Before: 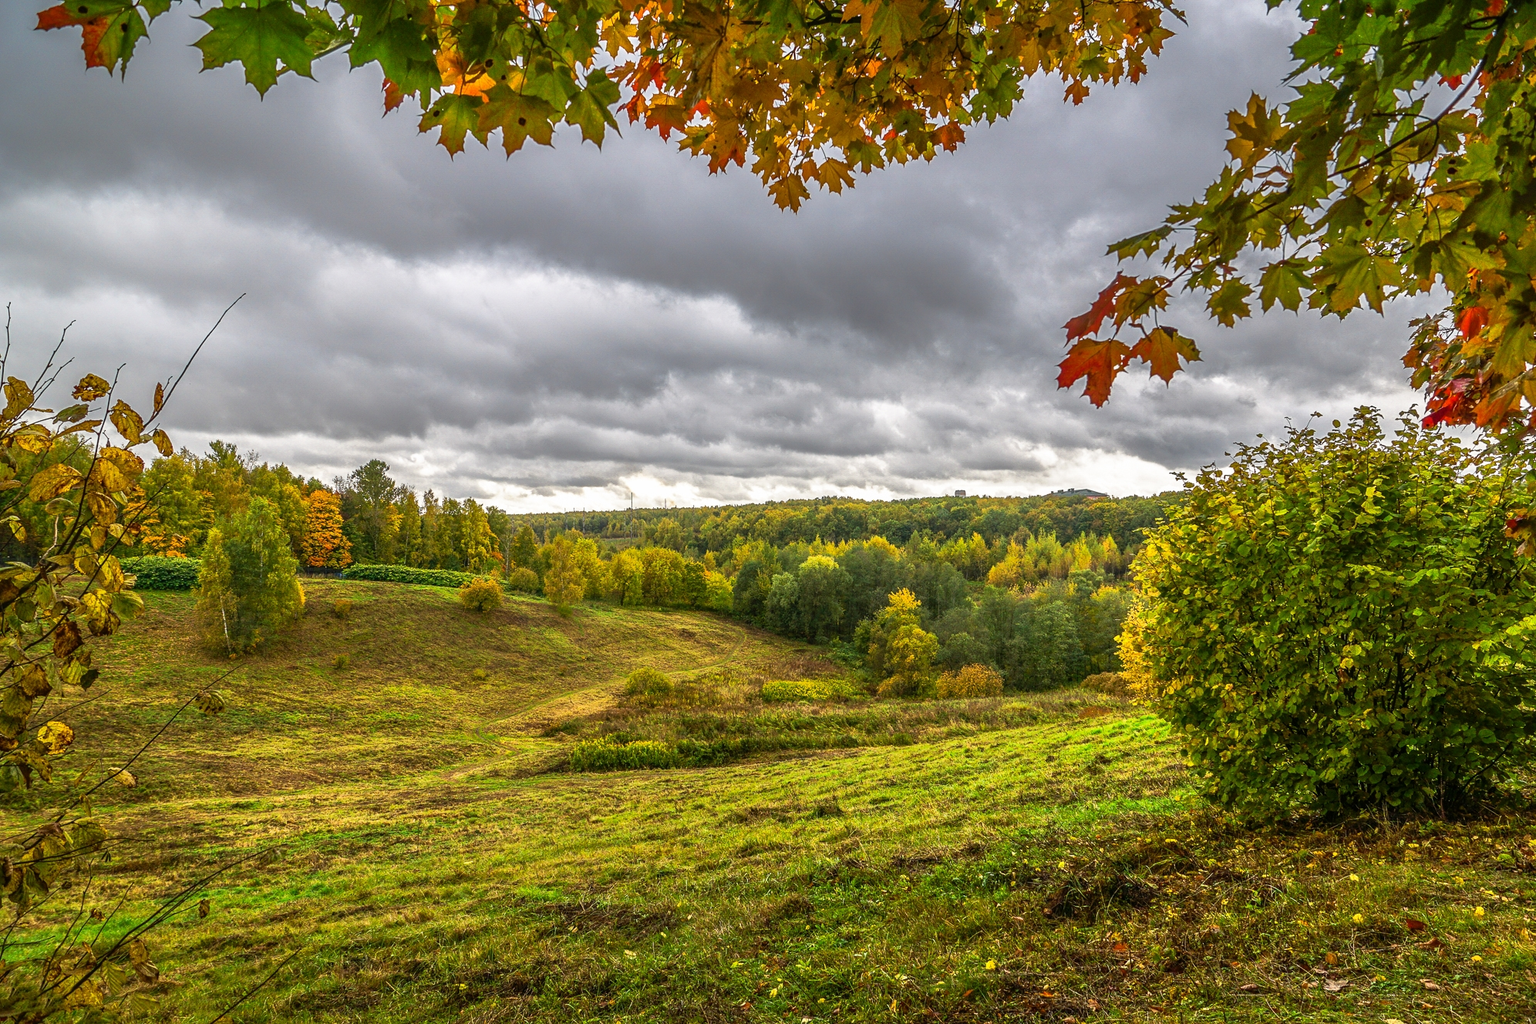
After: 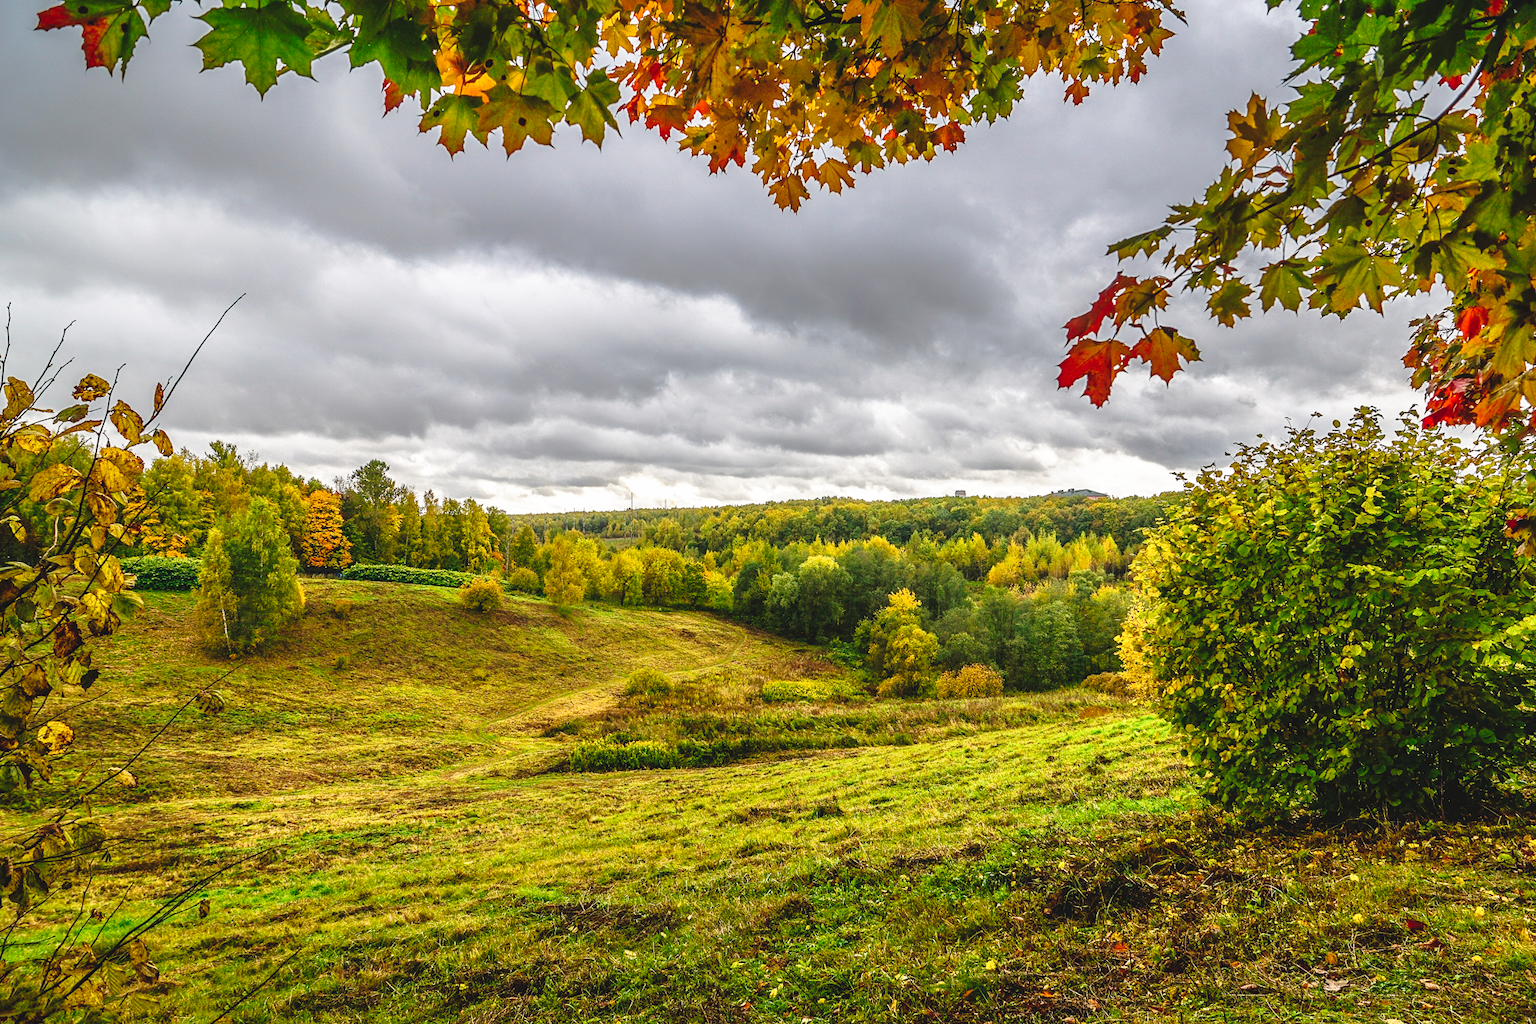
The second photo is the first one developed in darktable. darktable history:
tone curve: curves: ch0 [(0, 0) (0.003, 0.072) (0.011, 0.073) (0.025, 0.072) (0.044, 0.076) (0.069, 0.089) (0.1, 0.103) (0.136, 0.123) (0.177, 0.158) (0.224, 0.21) (0.277, 0.275) (0.335, 0.372) (0.399, 0.463) (0.468, 0.556) (0.543, 0.633) (0.623, 0.712) (0.709, 0.795) (0.801, 0.869) (0.898, 0.942) (1, 1)], preserve colors none
